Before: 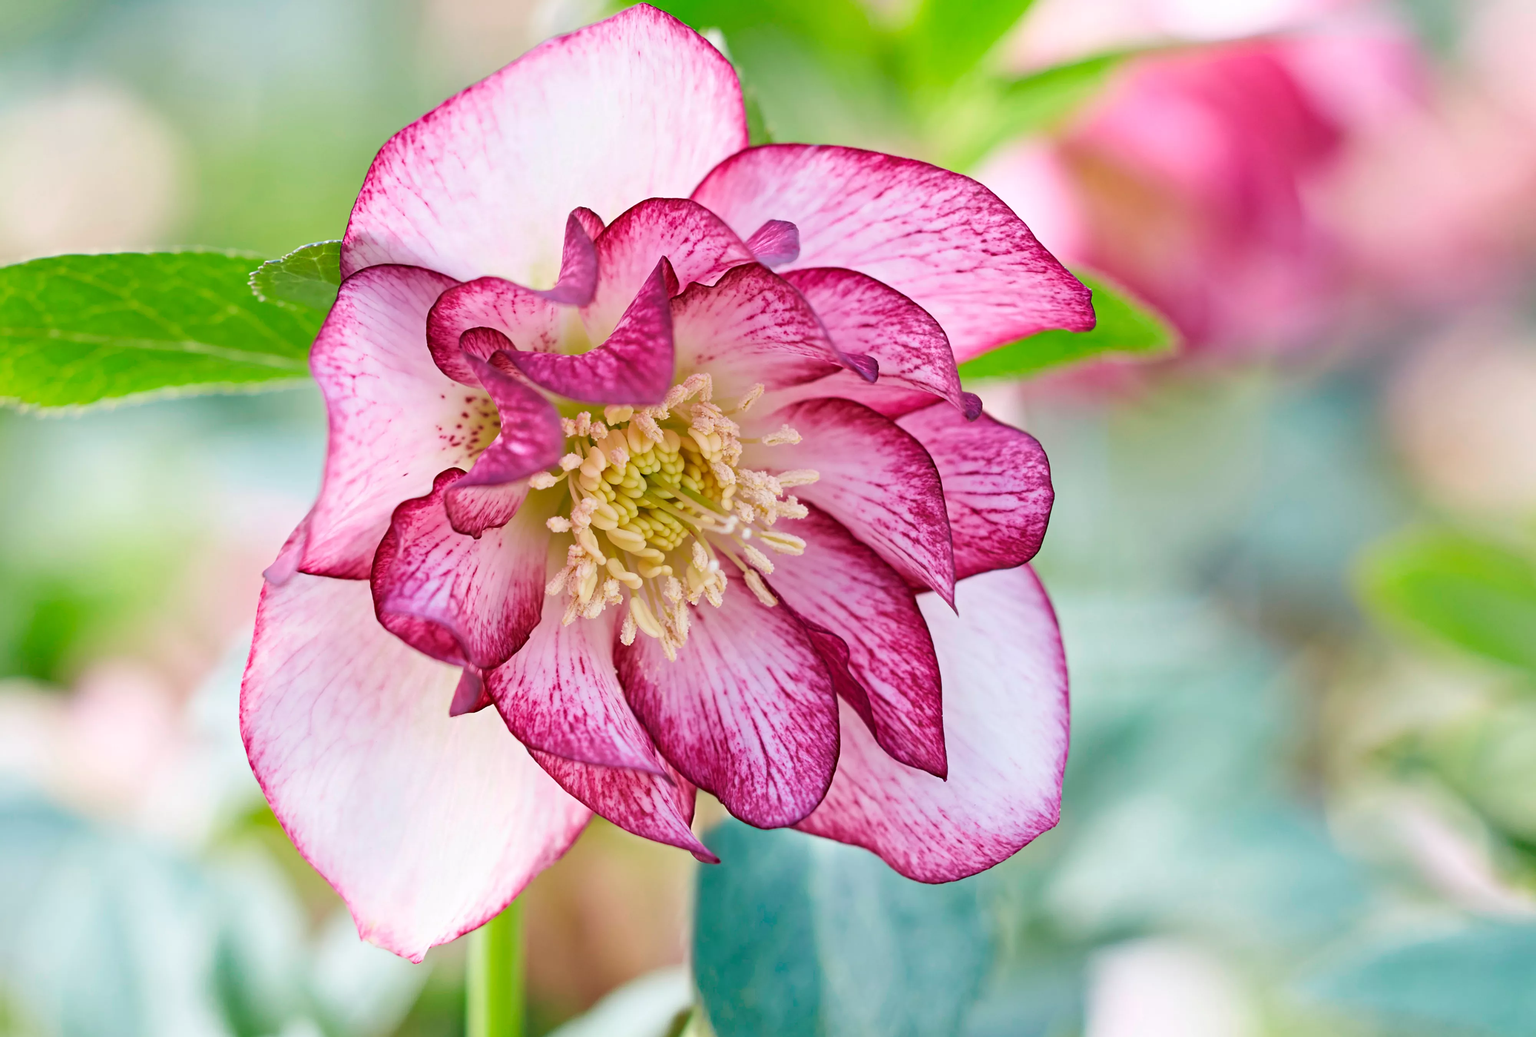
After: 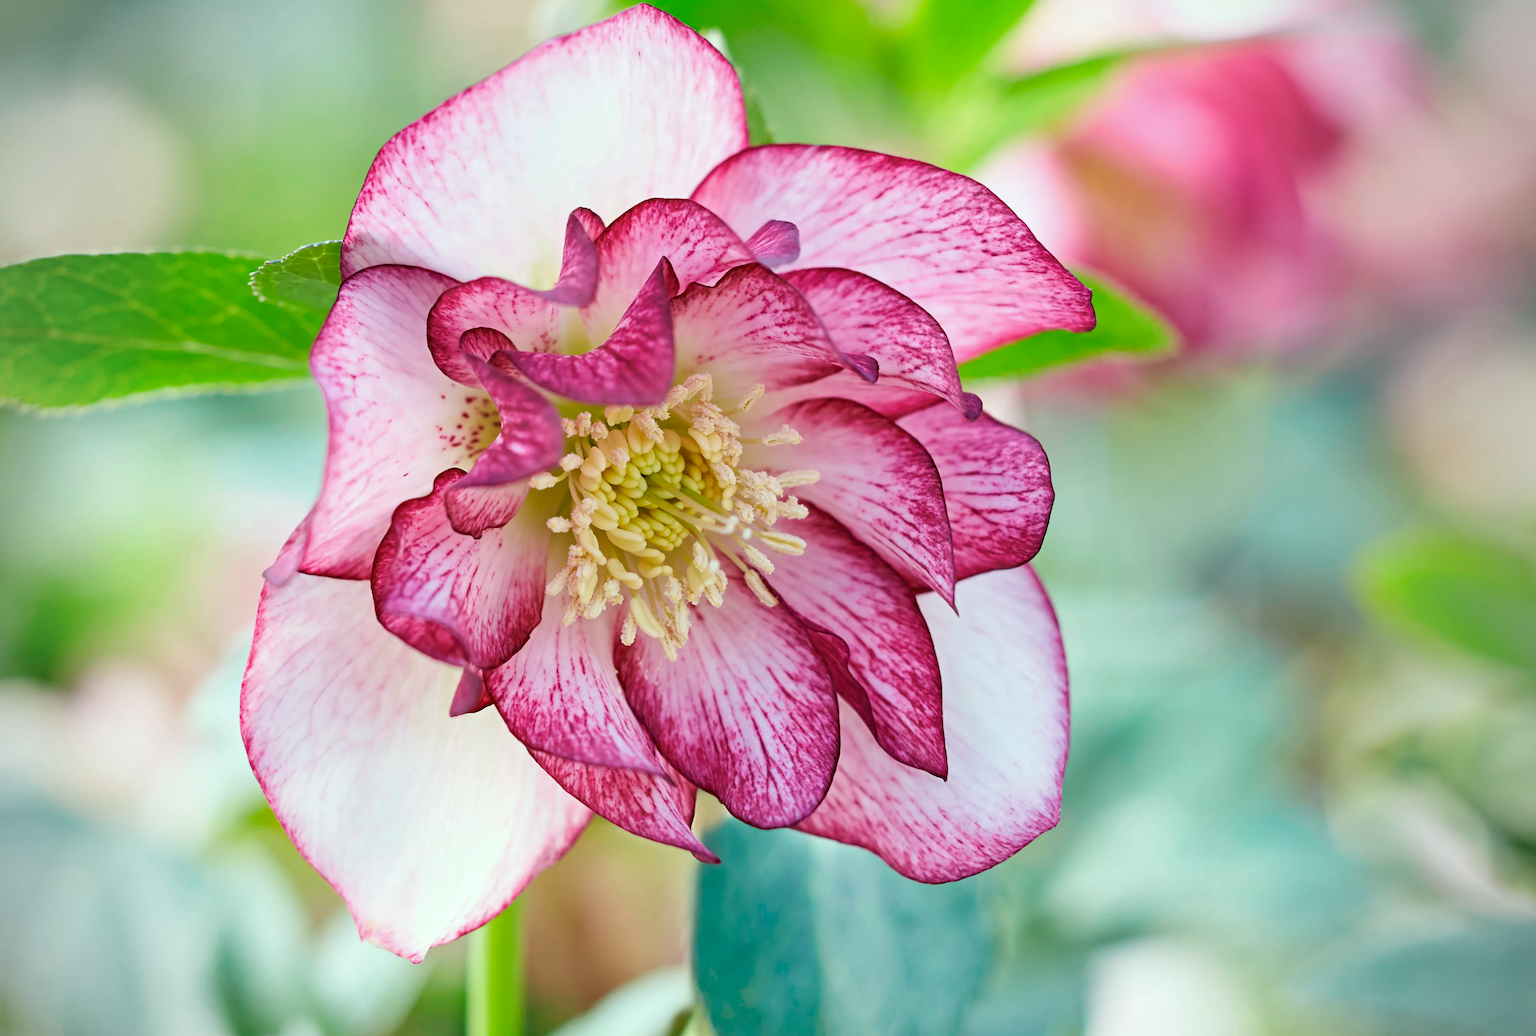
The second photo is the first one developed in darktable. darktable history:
color correction: highlights a* -7.8, highlights b* 3.31
vignetting: on, module defaults
